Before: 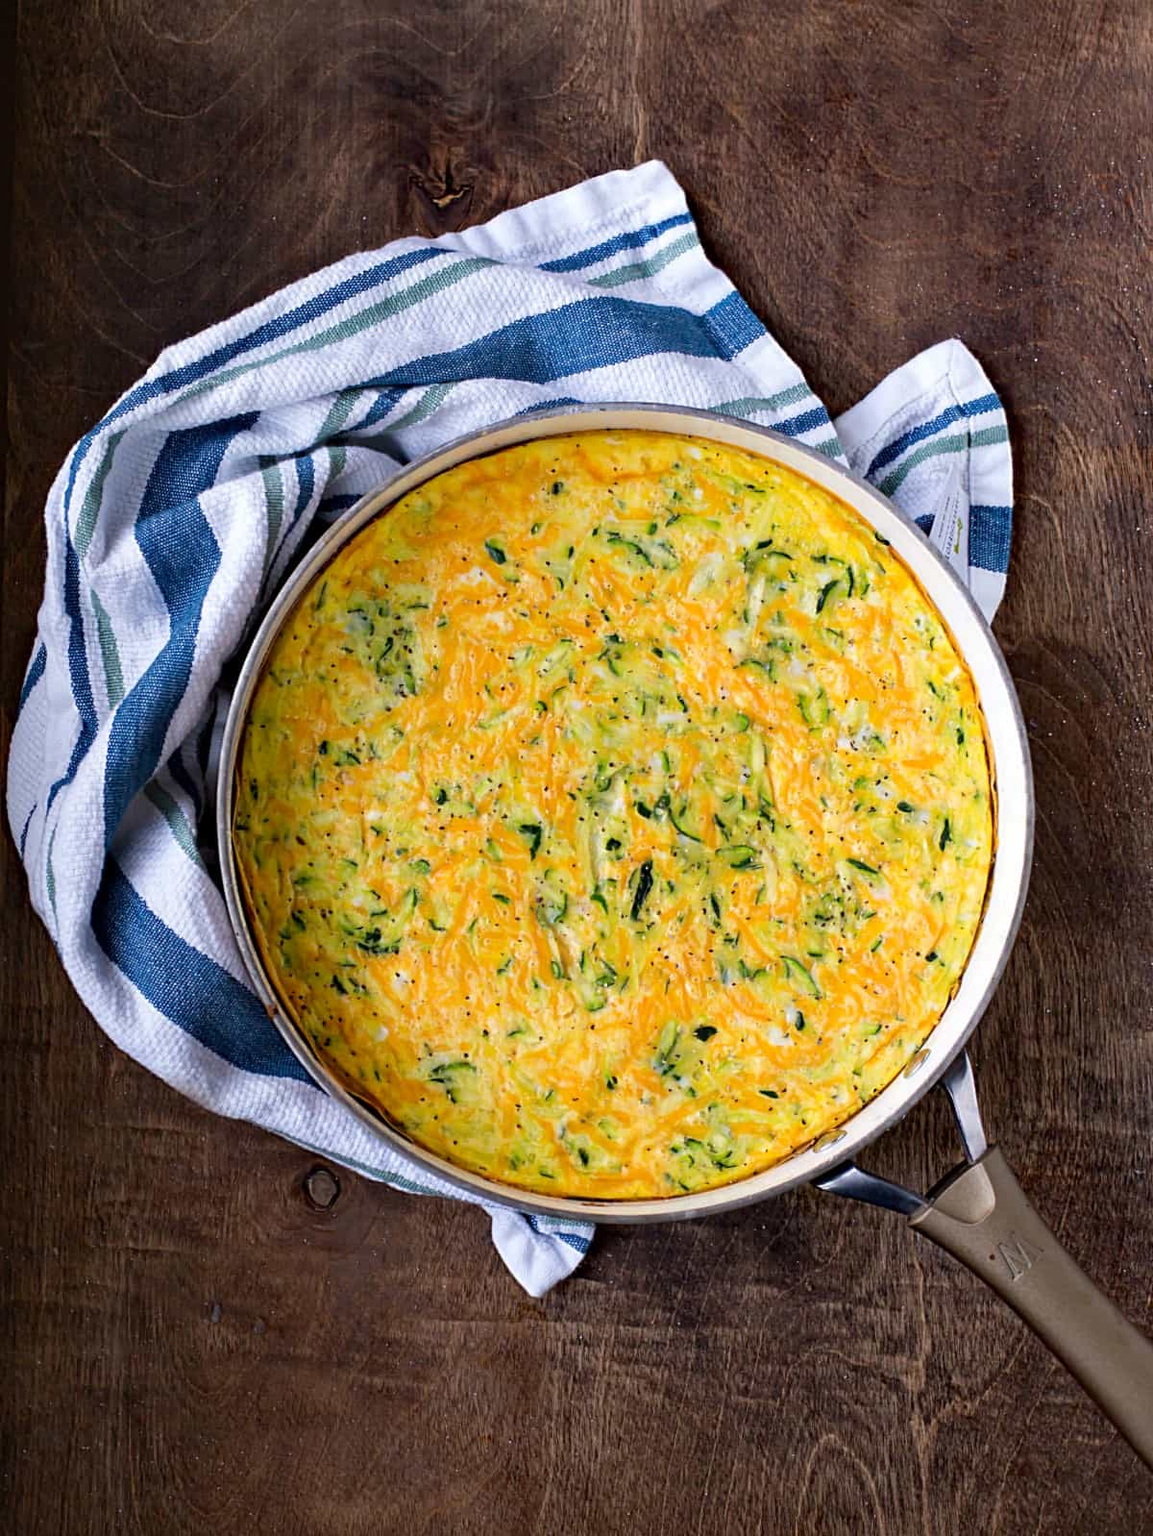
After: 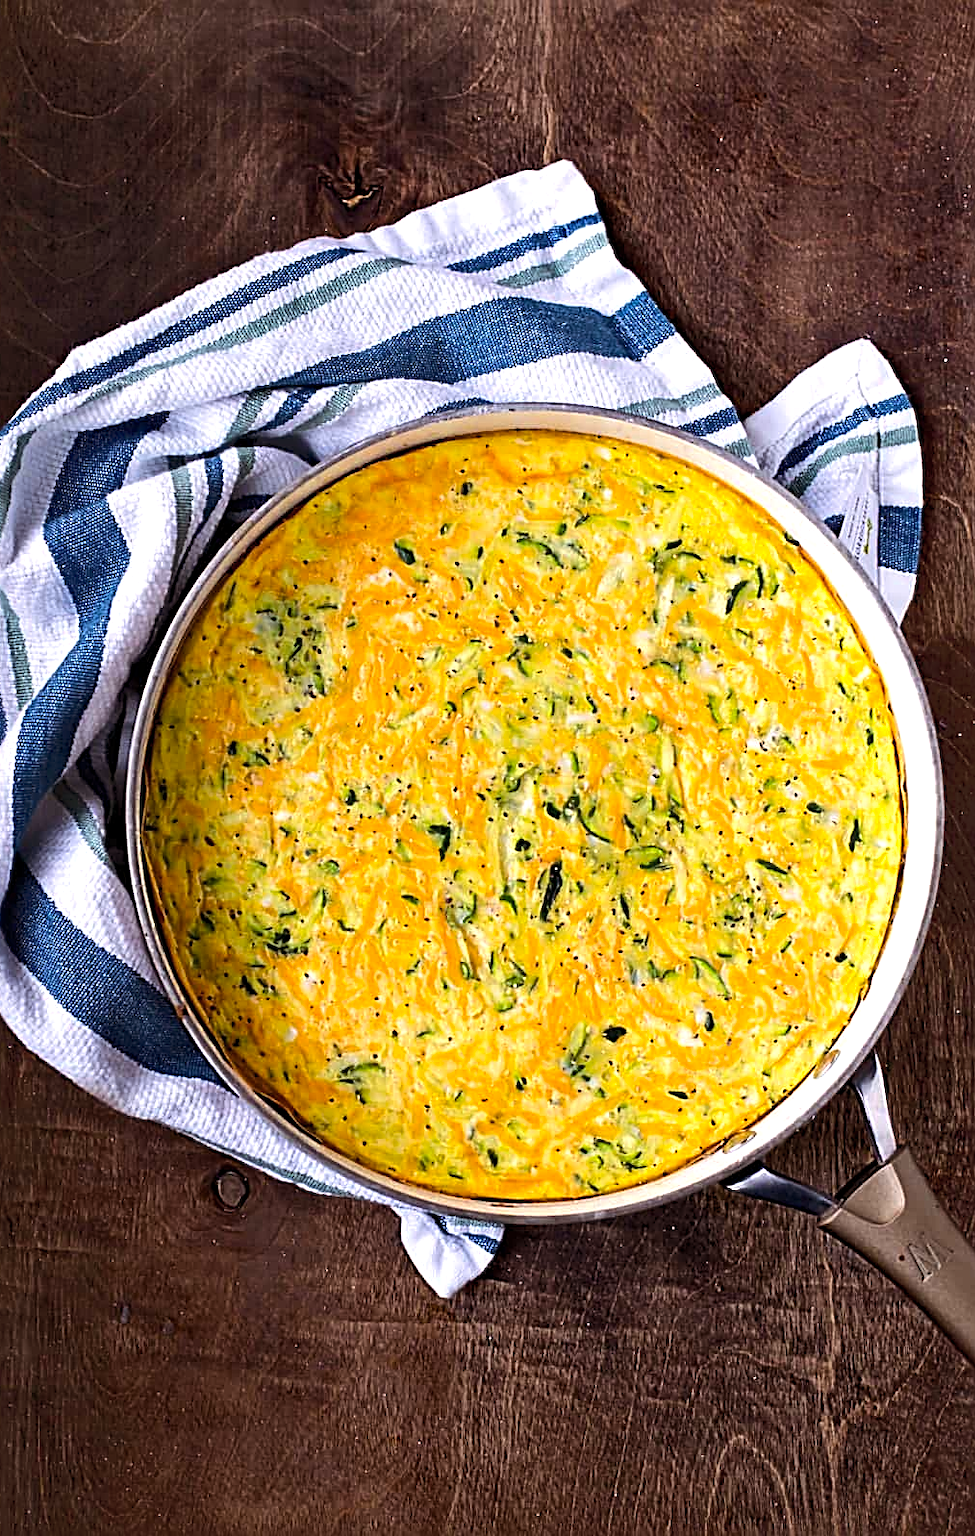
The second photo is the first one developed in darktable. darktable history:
sharpen: radius 2.533, amount 0.629
crop: left 7.951%, right 7.494%
shadows and highlights: shadows 61.64, white point adjustment 0.381, highlights -34.71, compress 83.63%
color balance rgb: shadows lift › chroma 4.678%, shadows lift › hue 25.85°, highlights gain › chroma 0.95%, highlights gain › hue 29.61°, perceptual saturation grading › global saturation 0.721%, perceptual brilliance grading › highlights 19.623%, perceptual brilliance grading › mid-tones 19.381%, perceptual brilliance grading › shadows -20.415%, global vibrance 16.402%, saturation formula JzAzBz (2021)
